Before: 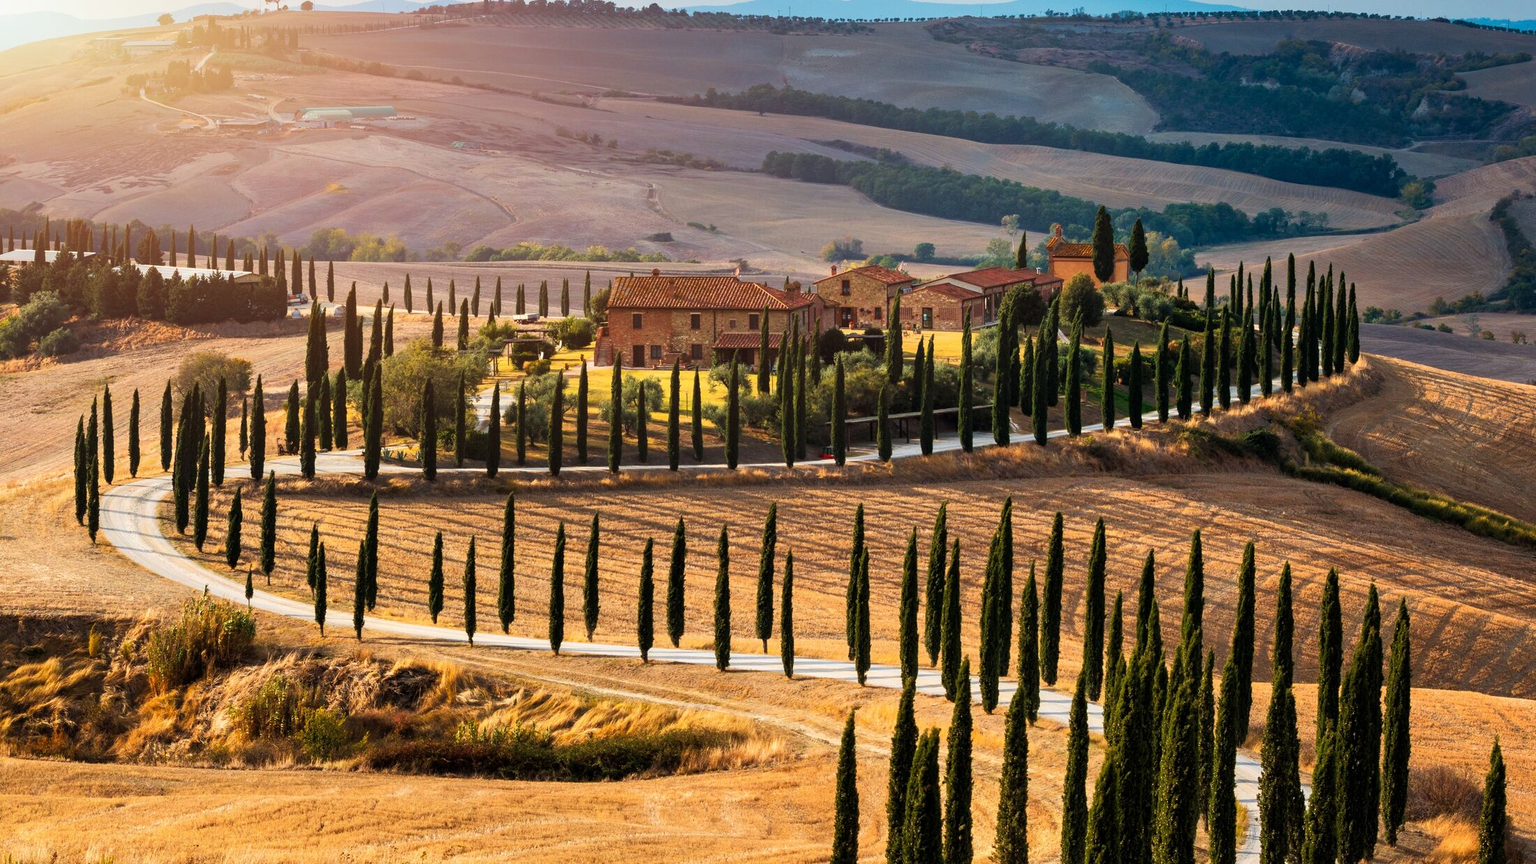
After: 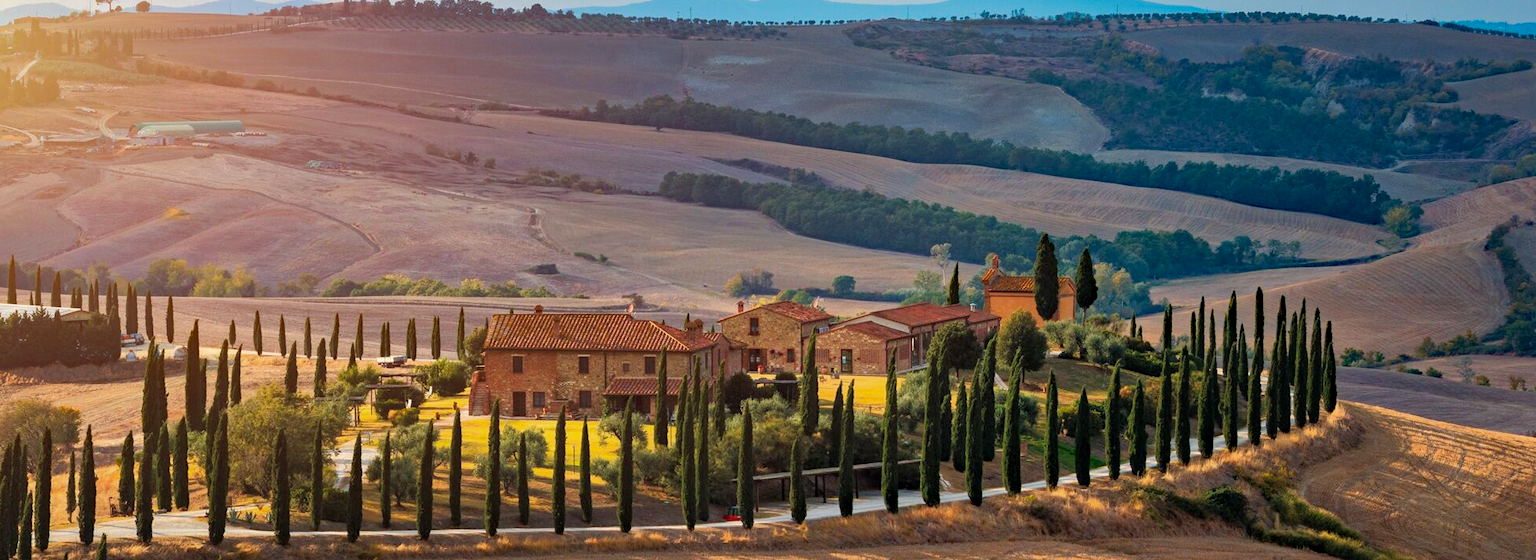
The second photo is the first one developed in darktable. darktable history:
crop and rotate: left 11.812%, bottom 42.776%
shadows and highlights: on, module defaults
haze removal: strength 0.29, distance 0.25, compatibility mode true, adaptive false
